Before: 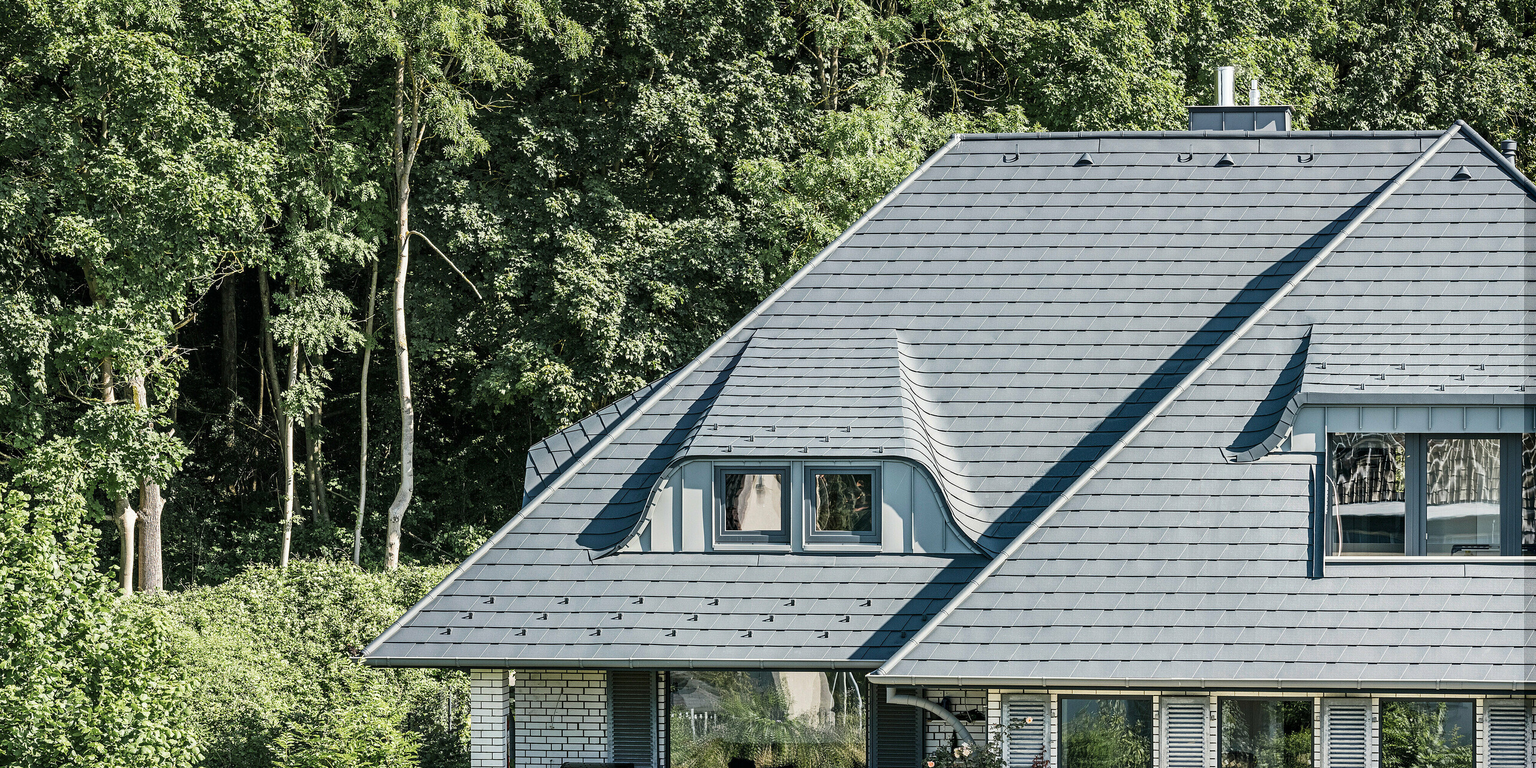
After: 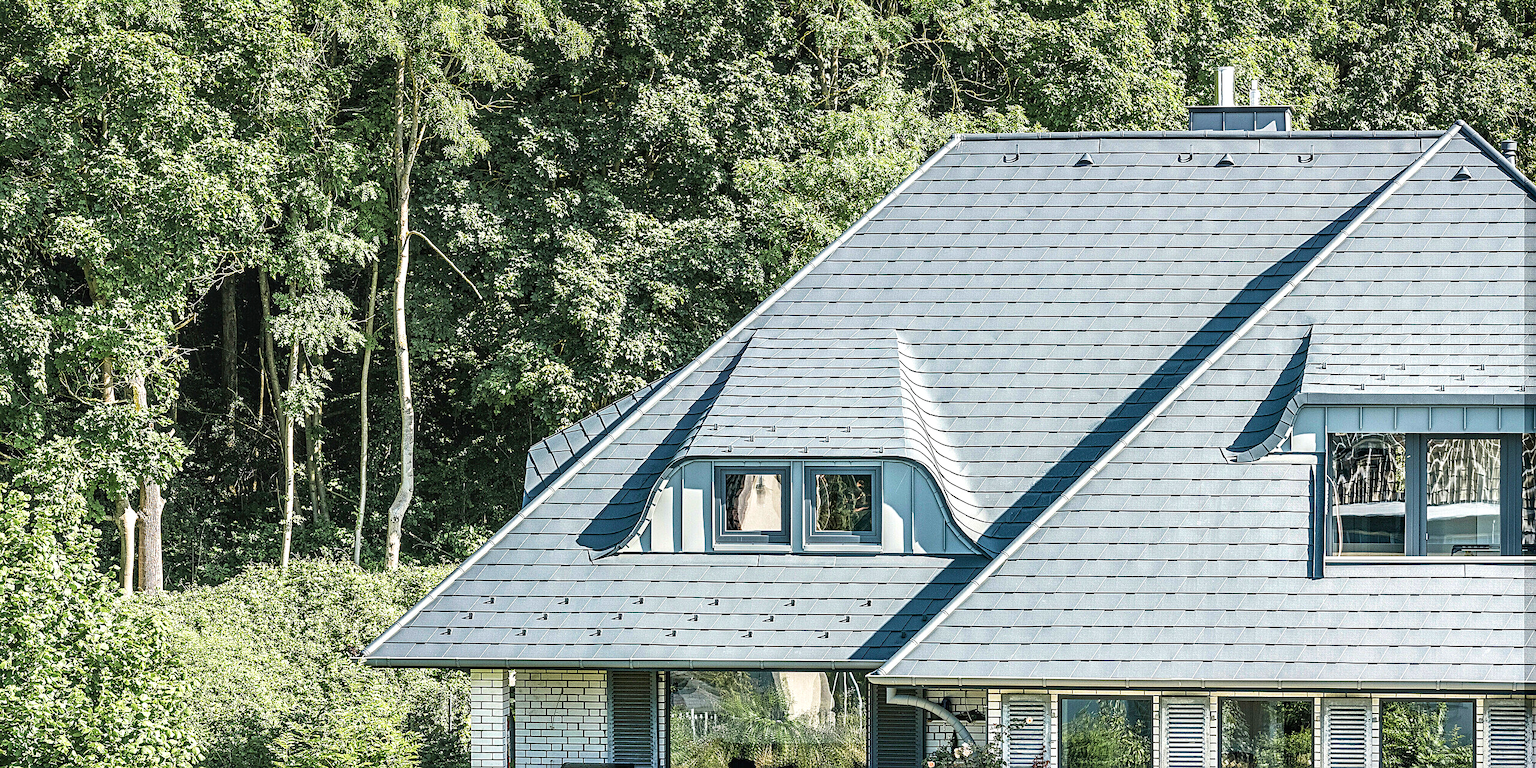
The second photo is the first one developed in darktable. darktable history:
velvia: on, module defaults
exposure: exposure 0.558 EV, compensate highlight preservation false
sharpen: on, module defaults
local contrast: on, module defaults
